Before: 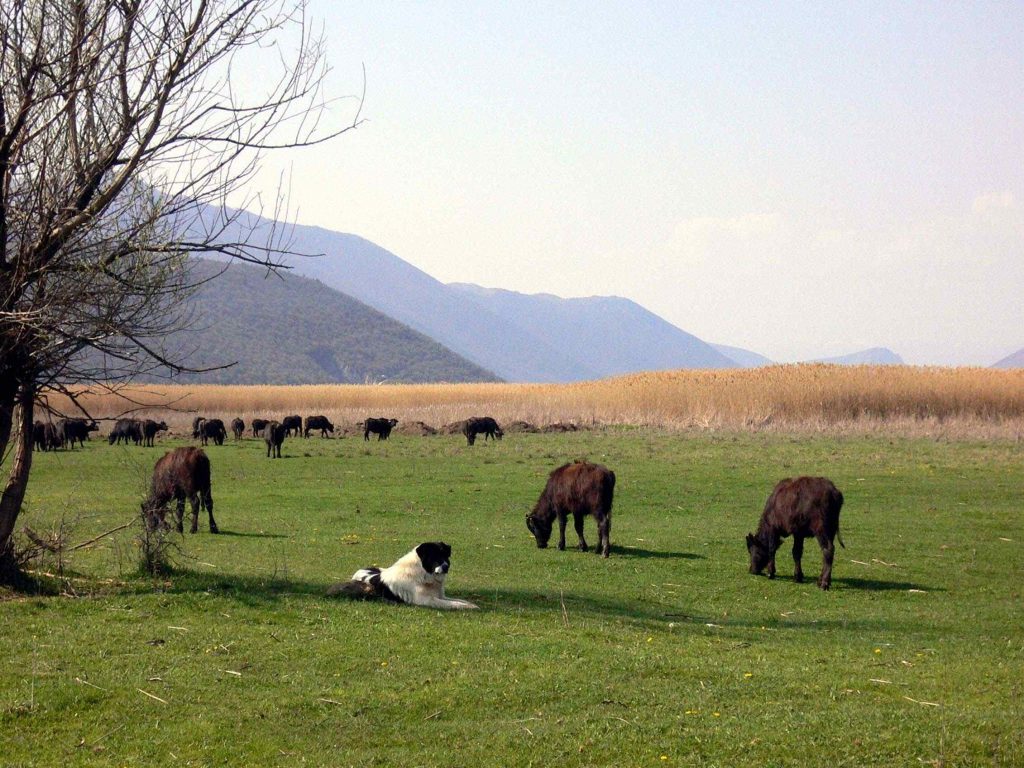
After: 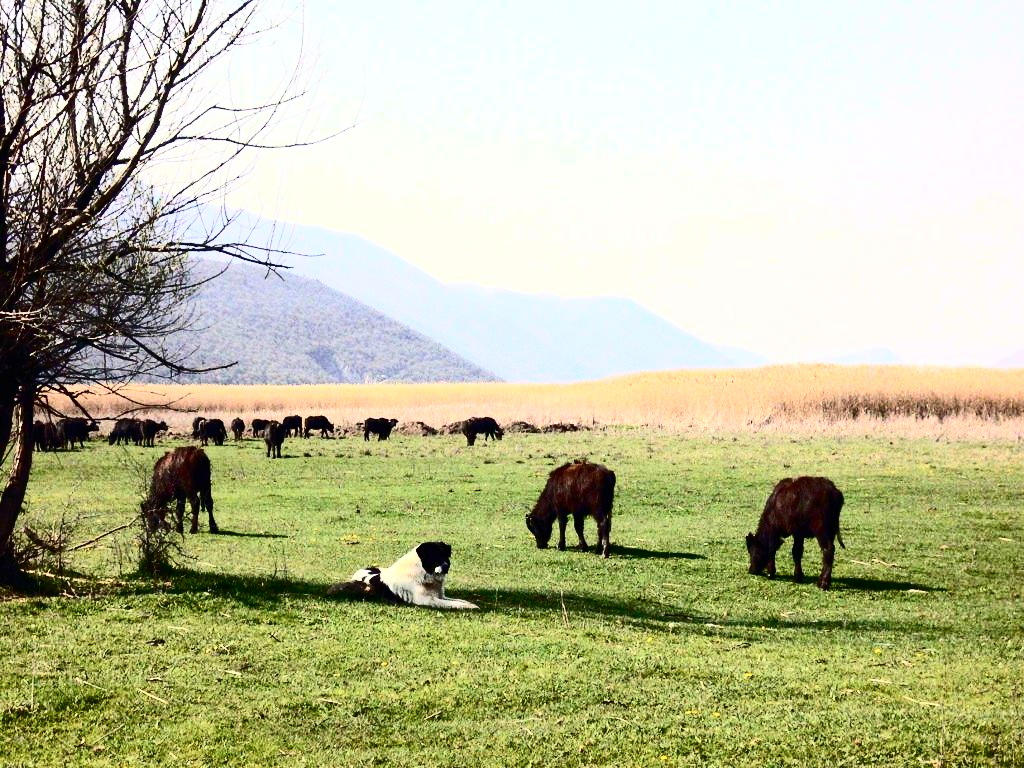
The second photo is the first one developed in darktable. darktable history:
tone curve: curves: ch0 [(0, 0) (0.003, 0.005) (0.011, 0.011) (0.025, 0.02) (0.044, 0.03) (0.069, 0.041) (0.1, 0.062) (0.136, 0.089) (0.177, 0.135) (0.224, 0.189) (0.277, 0.259) (0.335, 0.373) (0.399, 0.499) (0.468, 0.622) (0.543, 0.724) (0.623, 0.807) (0.709, 0.868) (0.801, 0.916) (0.898, 0.964) (1, 1)], color space Lab, independent channels, preserve colors none
contrast brightness saturation: contrast 0.398, brightness 0.115, saturation 0.213
